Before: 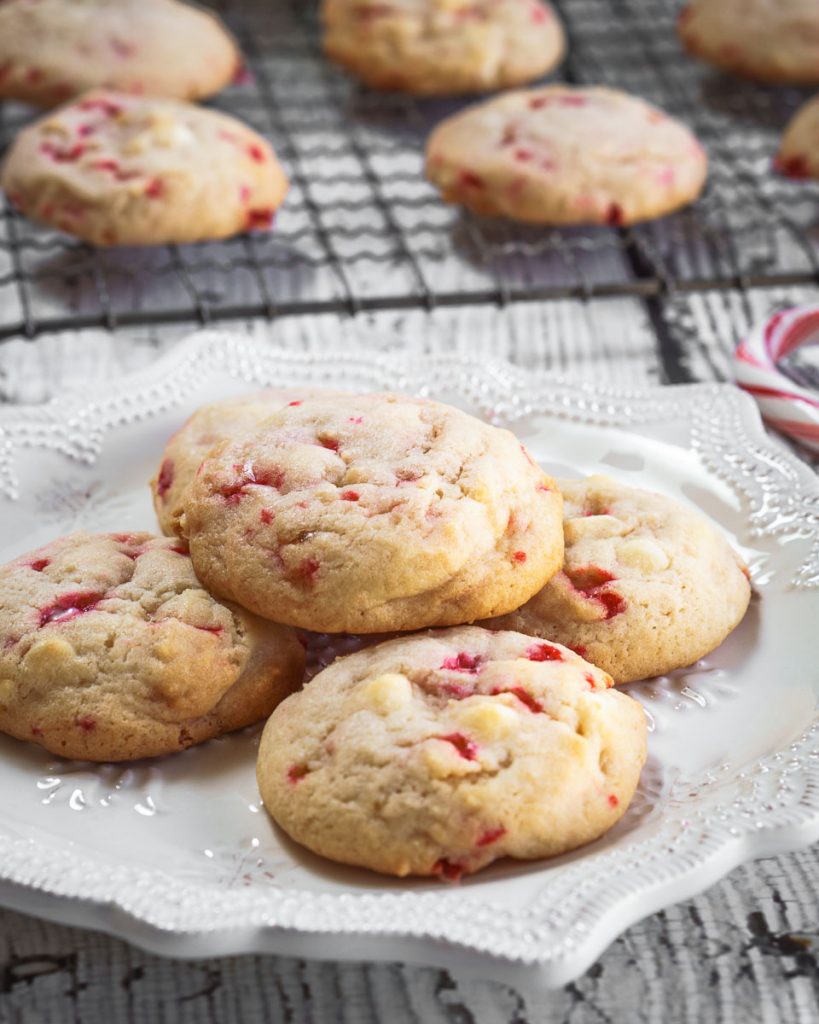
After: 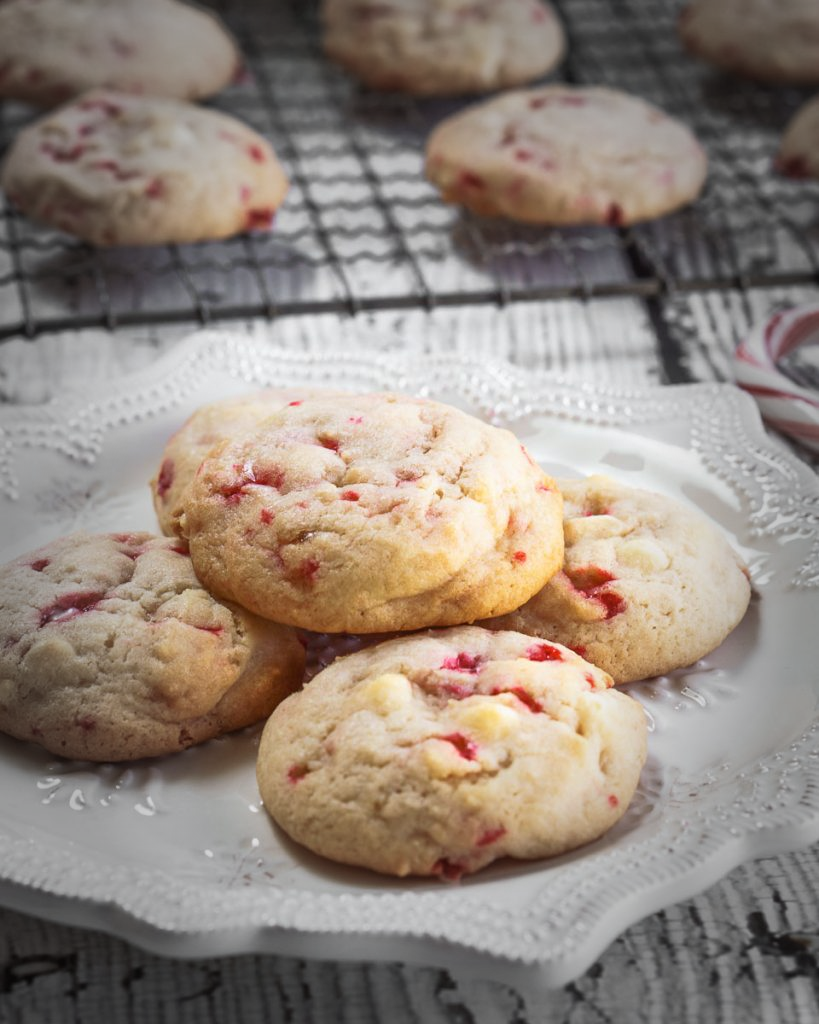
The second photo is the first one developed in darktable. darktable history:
vignetting: fall-off start 47.48%, automatic ratio true, width/height ratio 1.29
